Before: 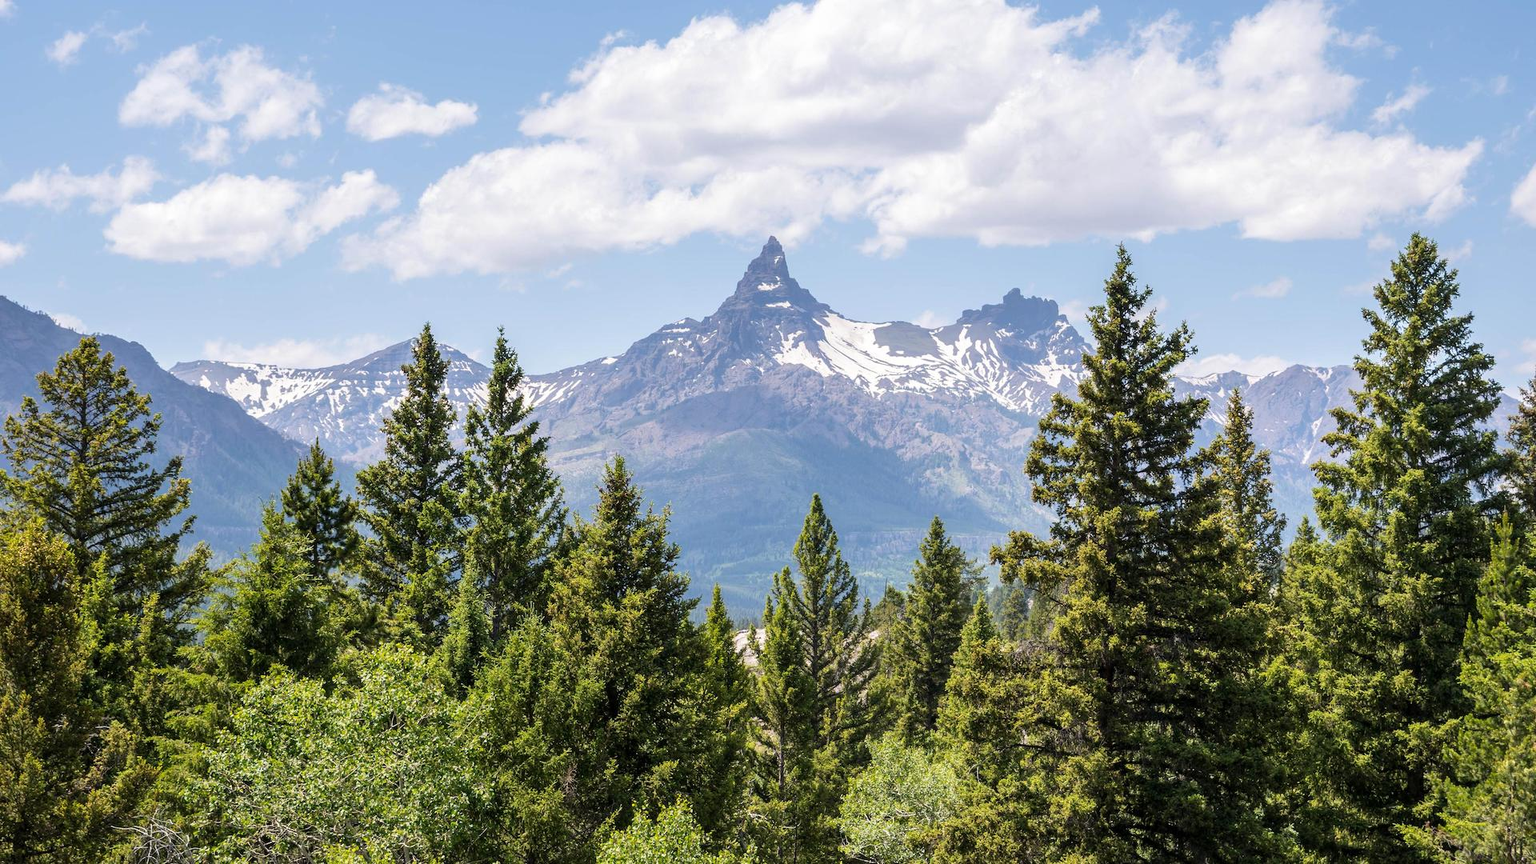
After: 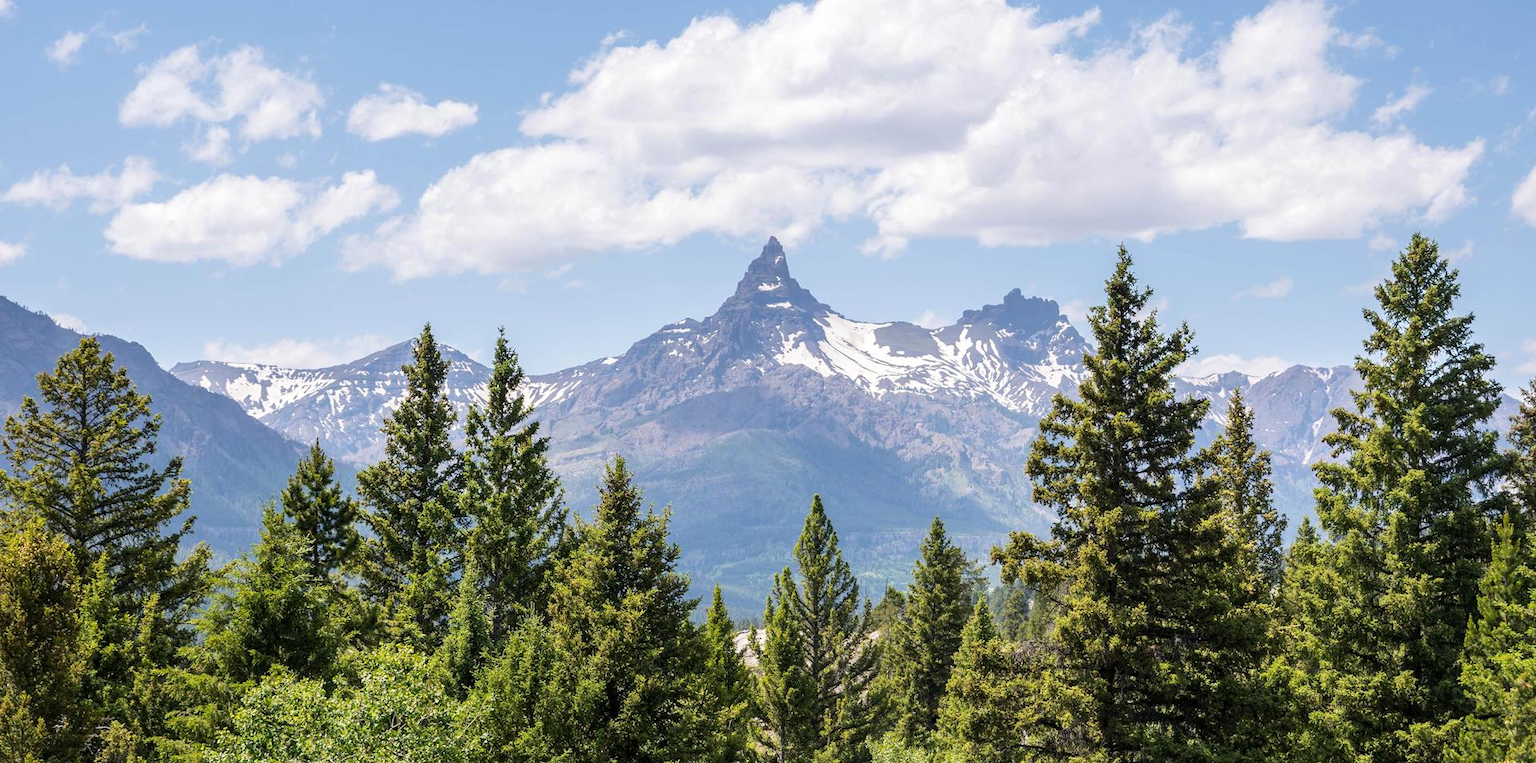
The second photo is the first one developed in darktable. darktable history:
crop and rotate: top 0%, bottom 11.581%
